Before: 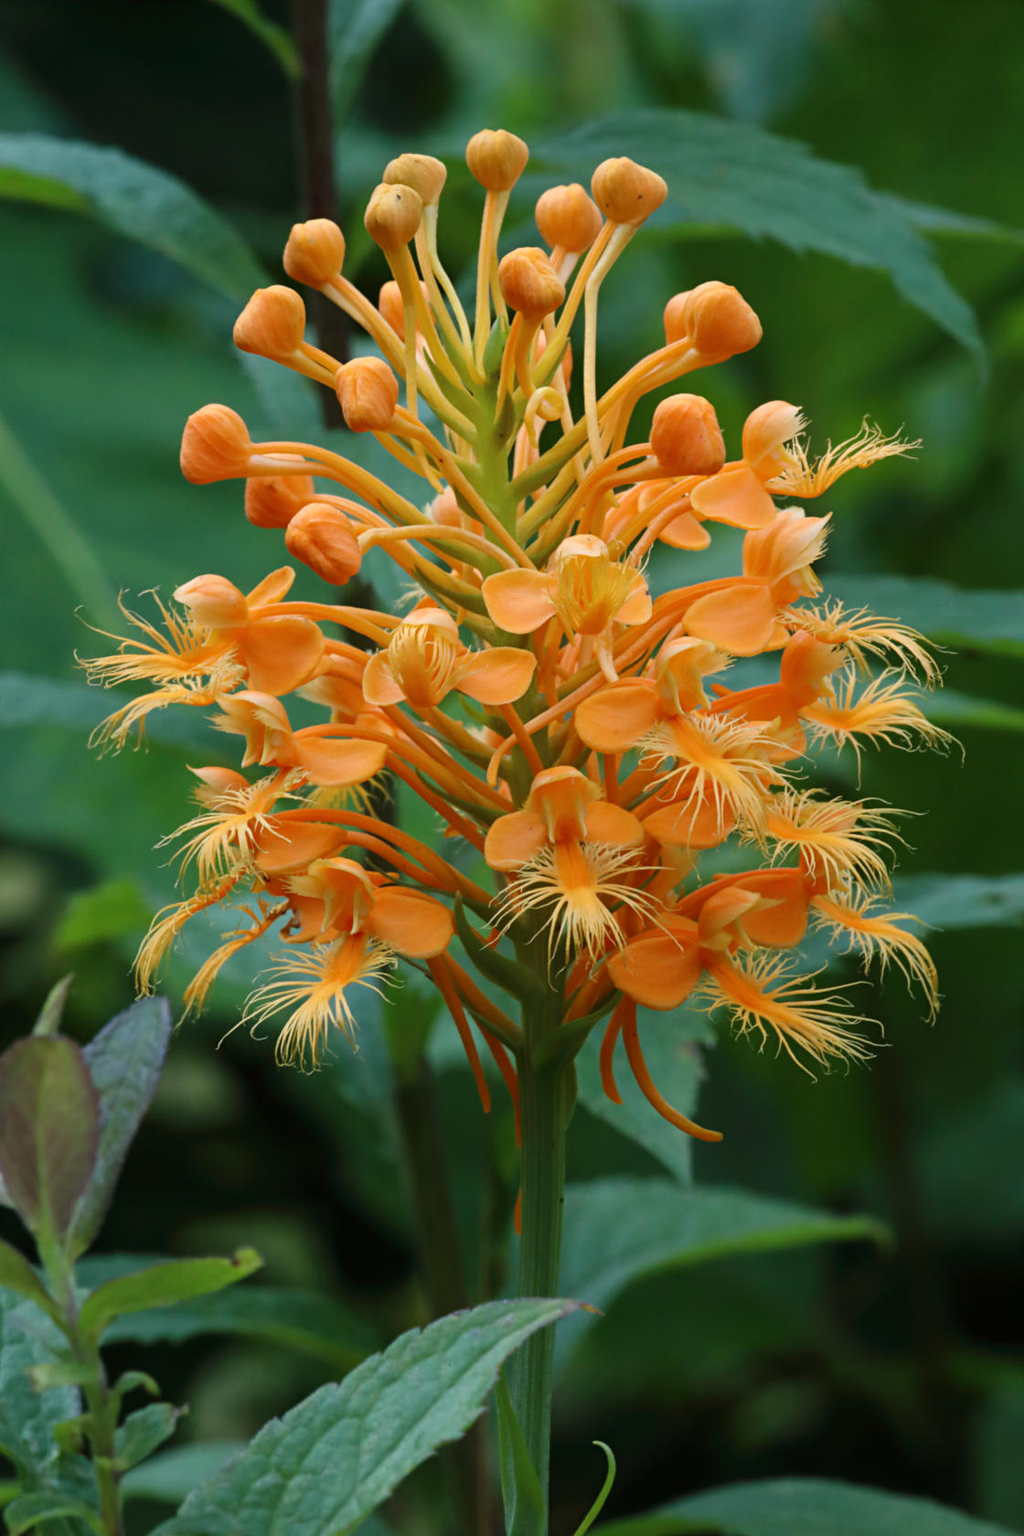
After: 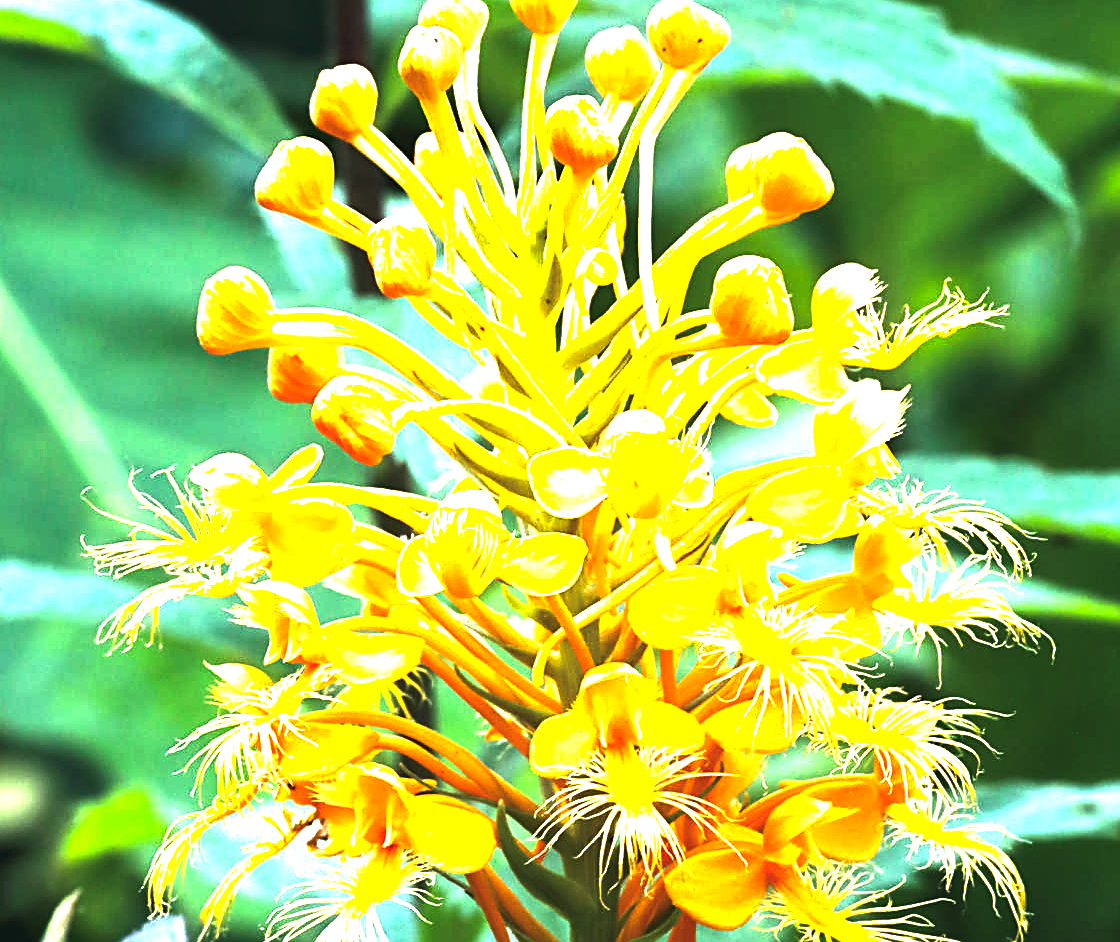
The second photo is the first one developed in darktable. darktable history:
exposure: black level correction 0, exposure 1.2 EV, compensate highlight preservation false
color balance rgb: global offset › chroma 0.053%, global offset › hue 254.13°, perceptual saturation grading › global saturation -0.638%, perceptual brilliance grading › highlights 74.433%, perceptual brilliance grading › shadows -30.425%
crop and rotate: top 10.43%, bottom 33.489%
tone equalizer: smoothing diameter 2.21%, edges refinement/feathering 17.81, mask exposure compensation -1.57 EV, filter diffusion 5
sharpen: on, module defaults
